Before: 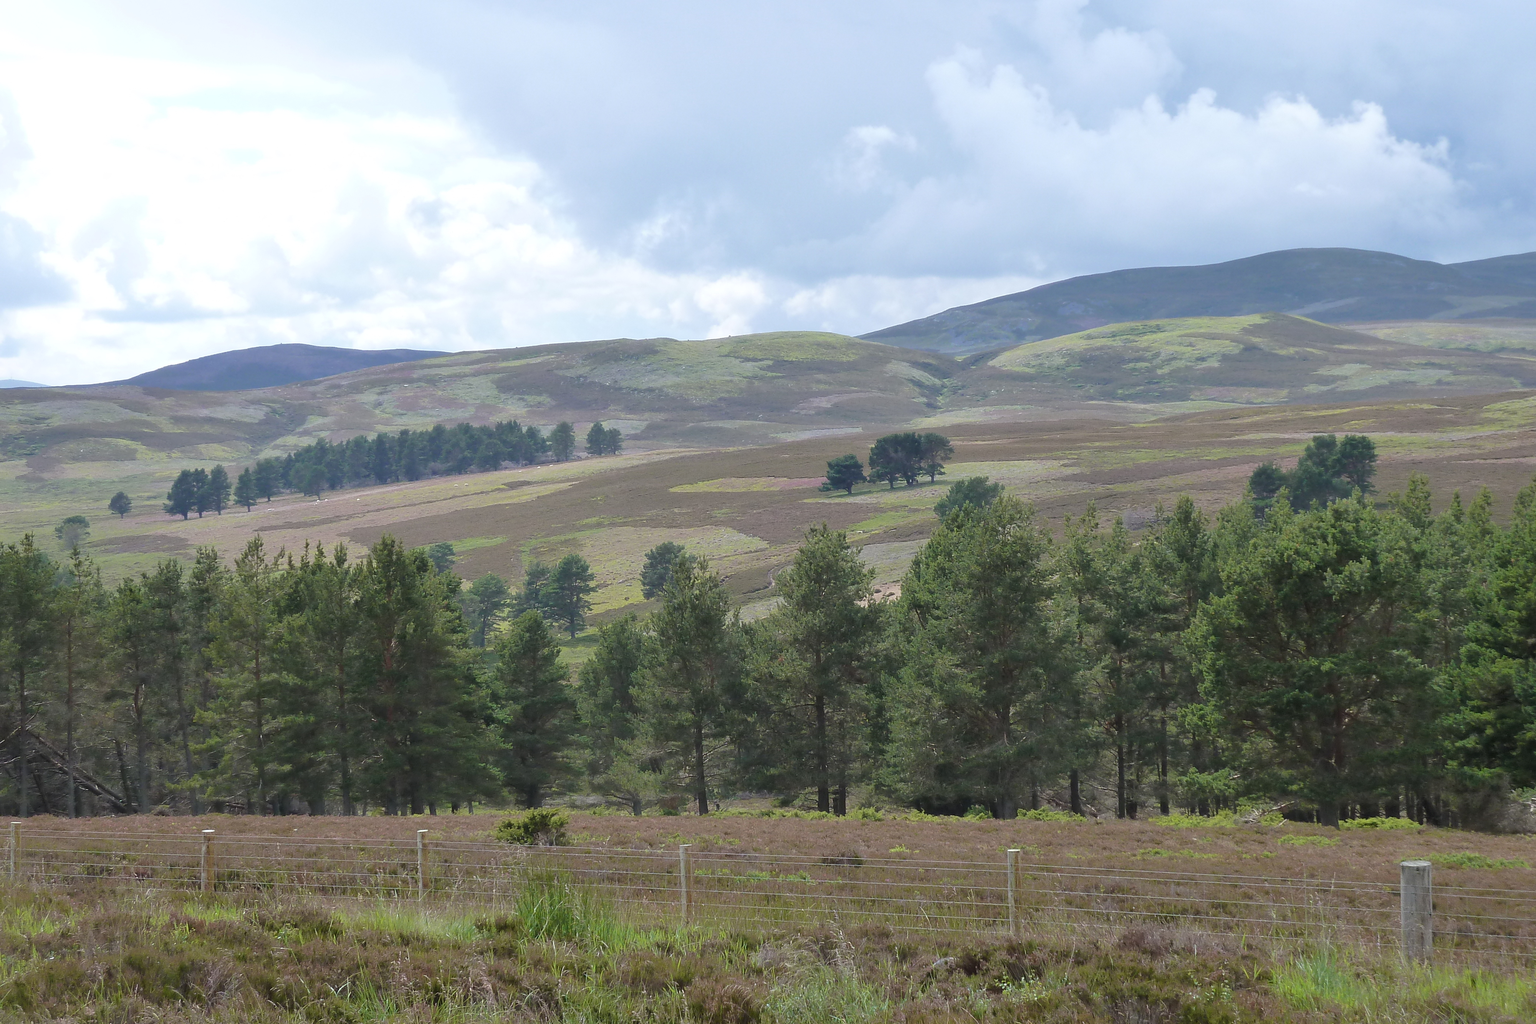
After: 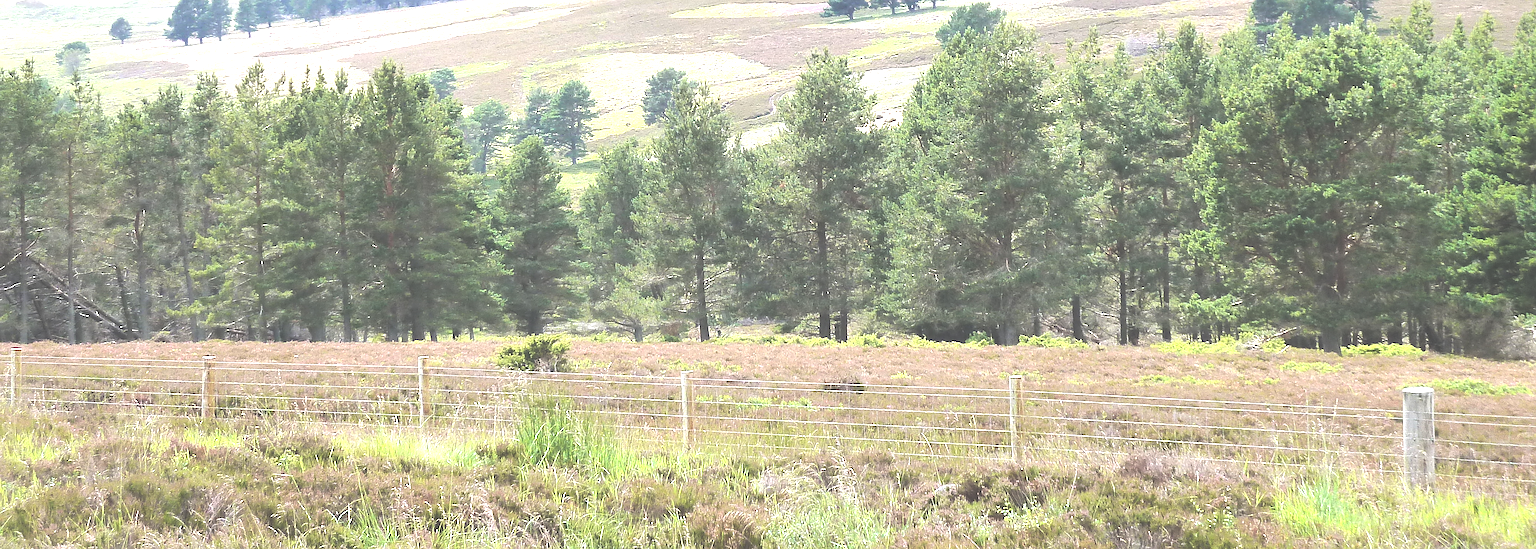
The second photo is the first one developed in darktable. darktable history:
crop and rotate: top 46.365%, right 0.125%
sharpen: on, module defaults
color balance rgb: perceptual saturation grading › global saturation 0.449%, perceptual brilliance grading › global brilliance 3.901%, global vibrance 9.887%
tone equalizer: -8 EV -0.45 EV, -7 EV -0.369 EV, -6 EV -0.371 EV, -5 EV -0.252 EV, -3 EV 0.195 EV, -2 EV 0.347 EV, -1 EV 0.37 EV, +0 EV 0.39 EV, edges refinement/feathering 500, mask exposure compensation -1.57 EV, preserve details no
exposure: black level correction -0.023, exposure 1.397 EV, compensate highlight preservation false
